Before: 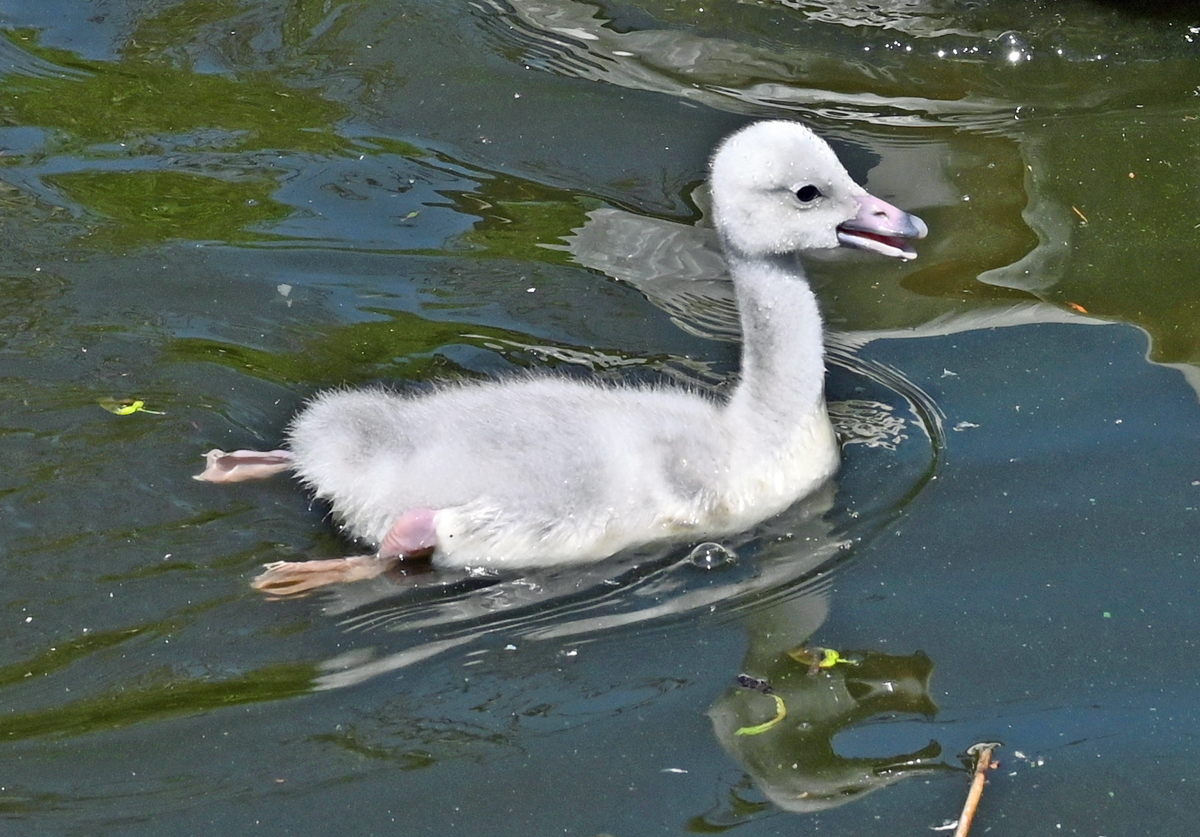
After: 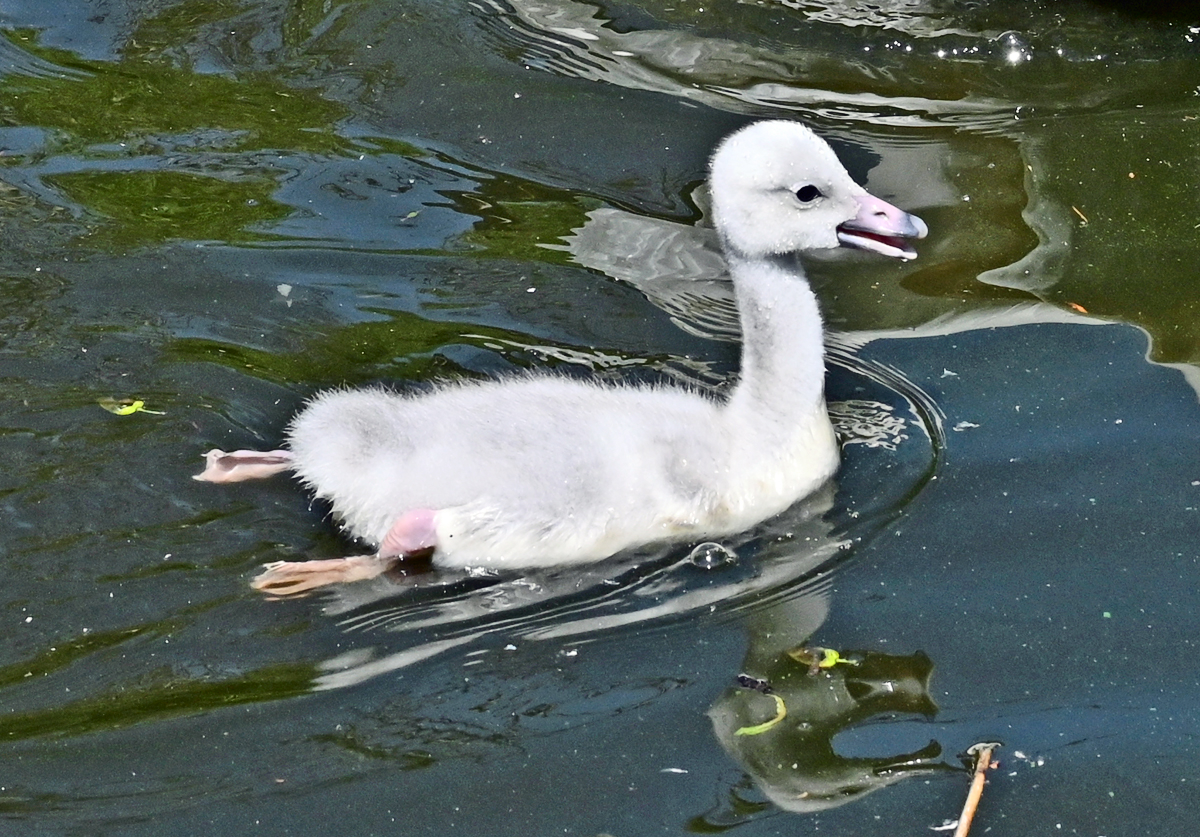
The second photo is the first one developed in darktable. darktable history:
tone curve: curves: ch0 [(0, 0) (0.003, 0.008) (0.011, 0.011) (0.025, 0.018) (0.044, 0.028) (0.069, 0.039) (0.1, 0.056) (0.136, 0.081) (0.177, 0.118) (0.224, 0.164) (0.277, 0.223) (0.335, 0.3) (0.399, 0.399) (0.468, 0.51) (0.543, 0.618) (0.623, 0.71) (0.709, 0.79) (0.801, 0.865) (0.898, 0.93) (1, 1)], color space Lab, independent channels, preserve colors none
